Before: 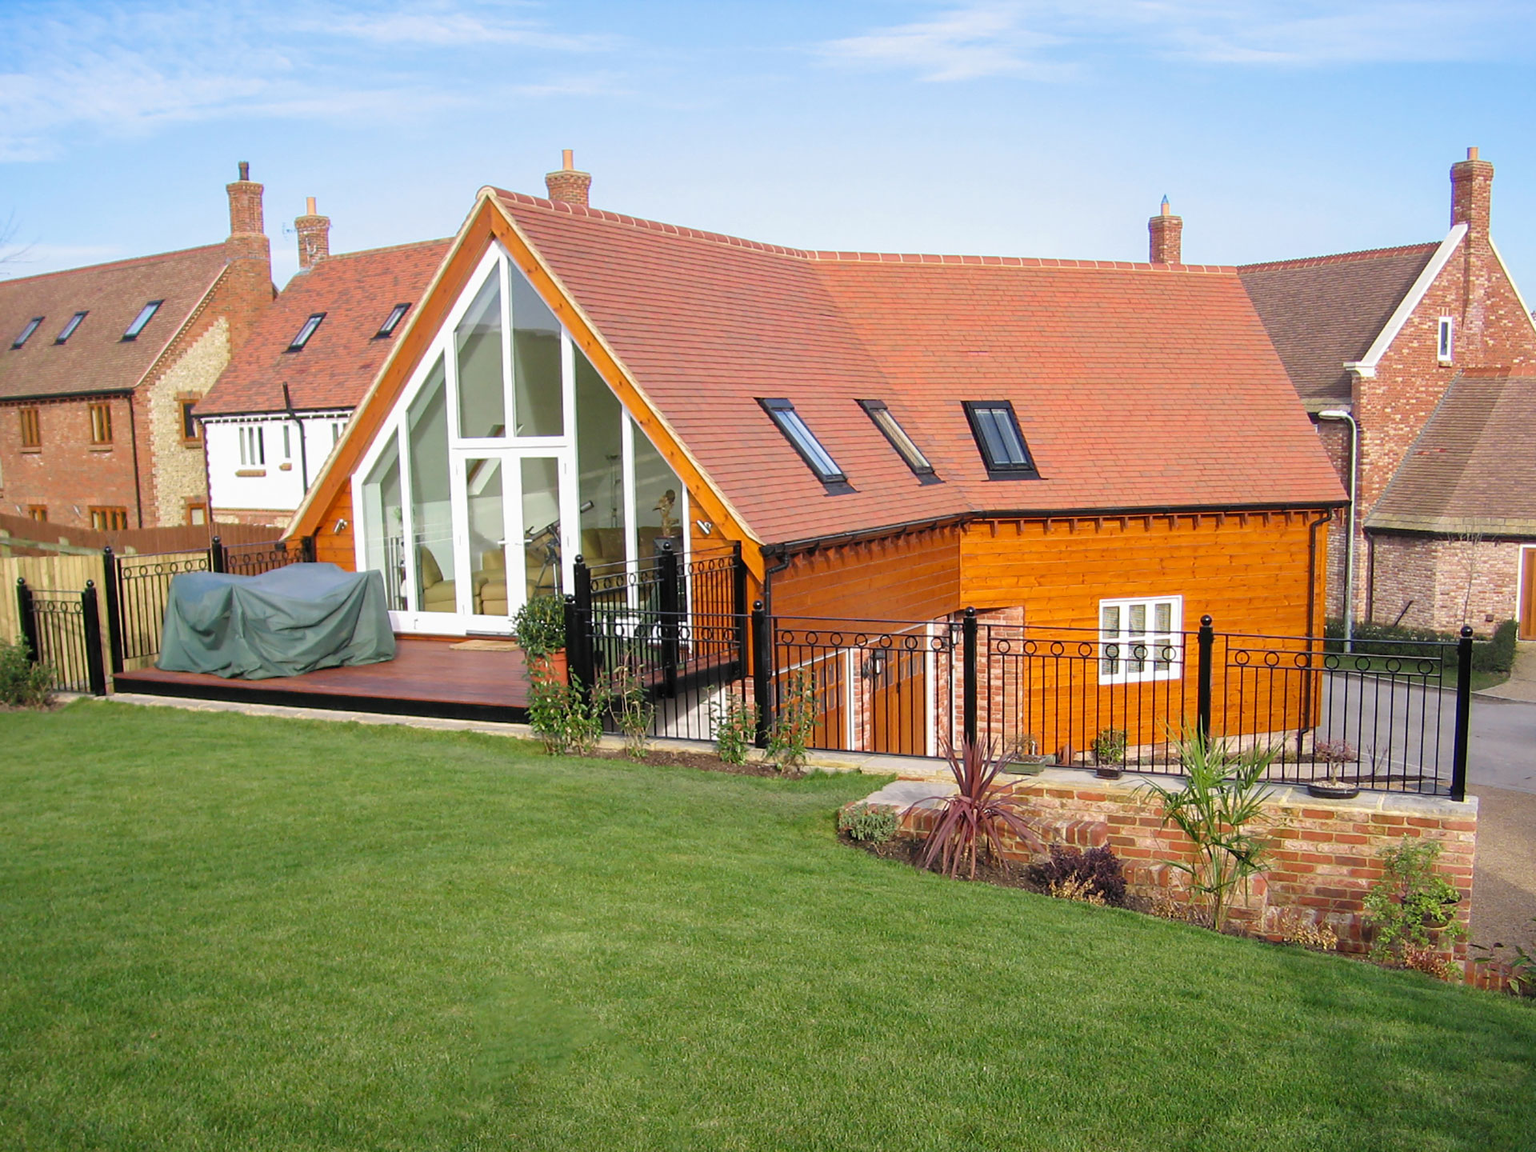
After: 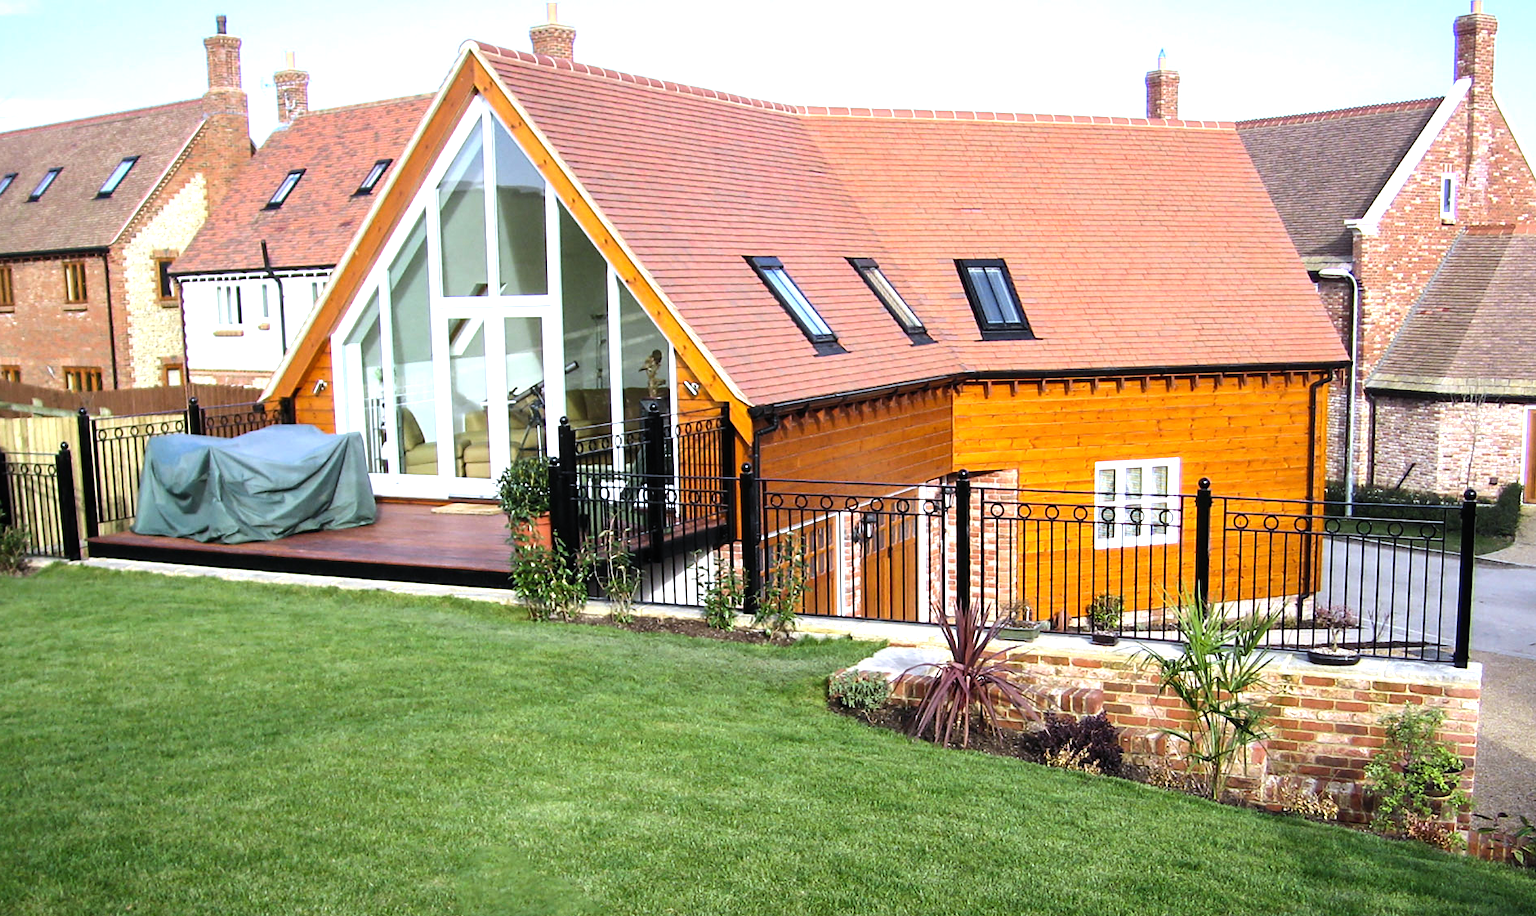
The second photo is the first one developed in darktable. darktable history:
crop and rotate: left 1.814%, top 12.818%, right 0.25%, bottom 9.225%
tone equalizer: -8 EV -1.08 EV, -7 EV -1.01 EV, -6 EV -0.867 EV, -5 EV -0.578 EV, -3 EV 0.578 EV, -2 EV 0.867 EV, -1 EV 1.01 EV, +0 EV 1.08 EV, edges refinement/feathering 500, mask exposure compensation -1.57 EV, preserve details no
white balance: red 0.924, blue 1.095
